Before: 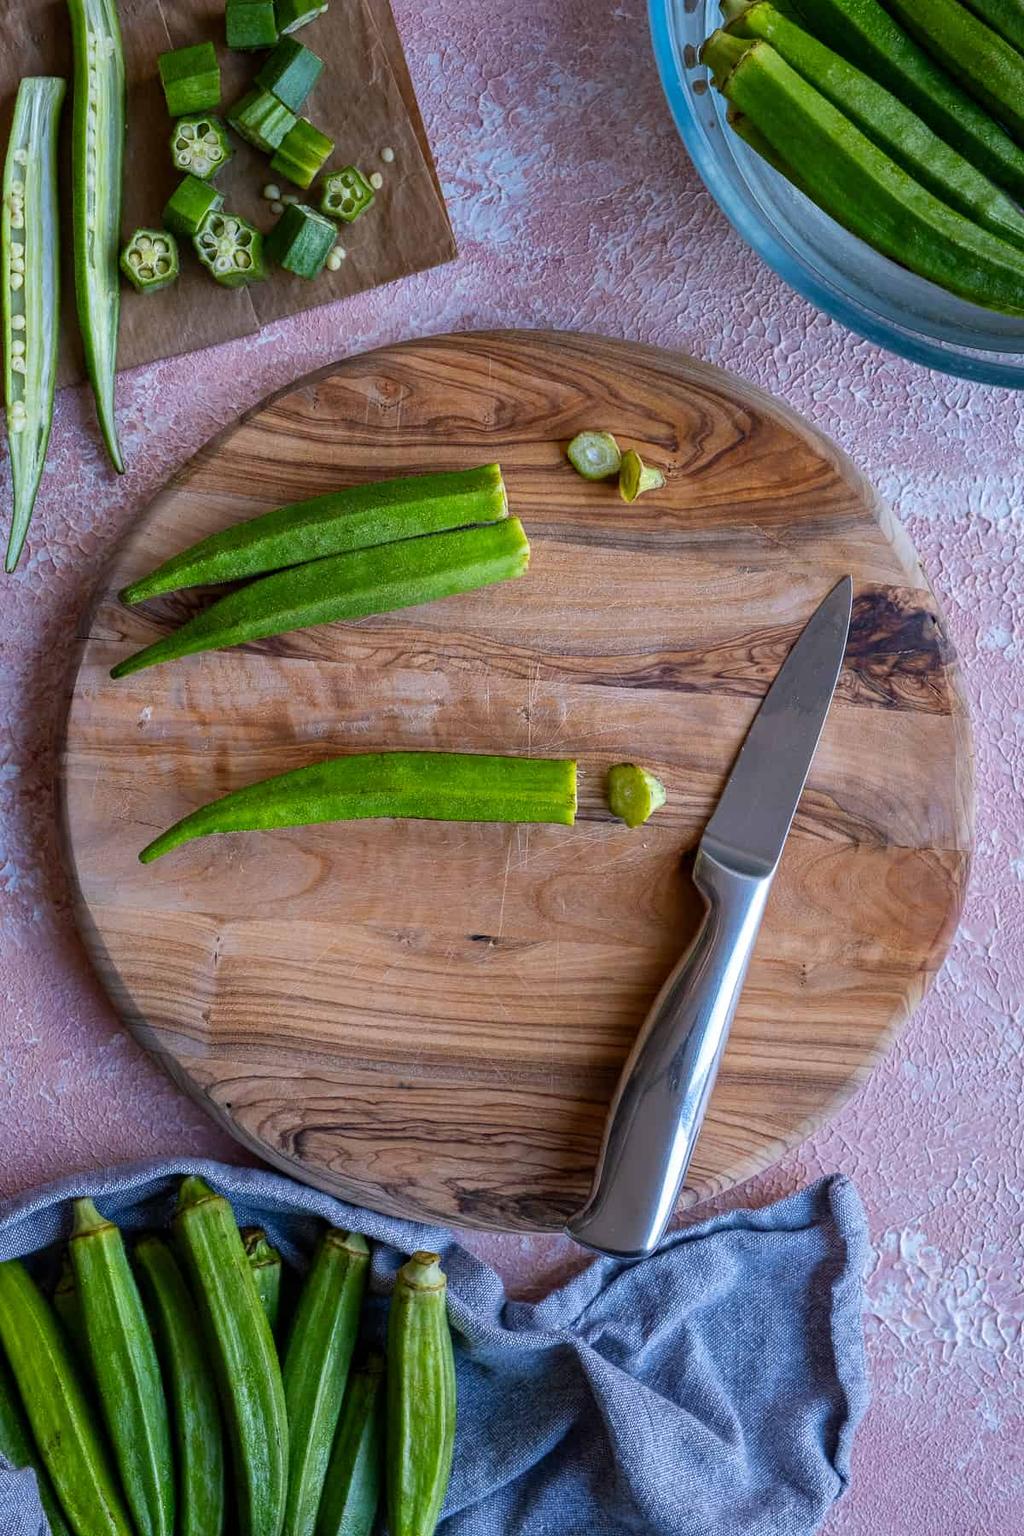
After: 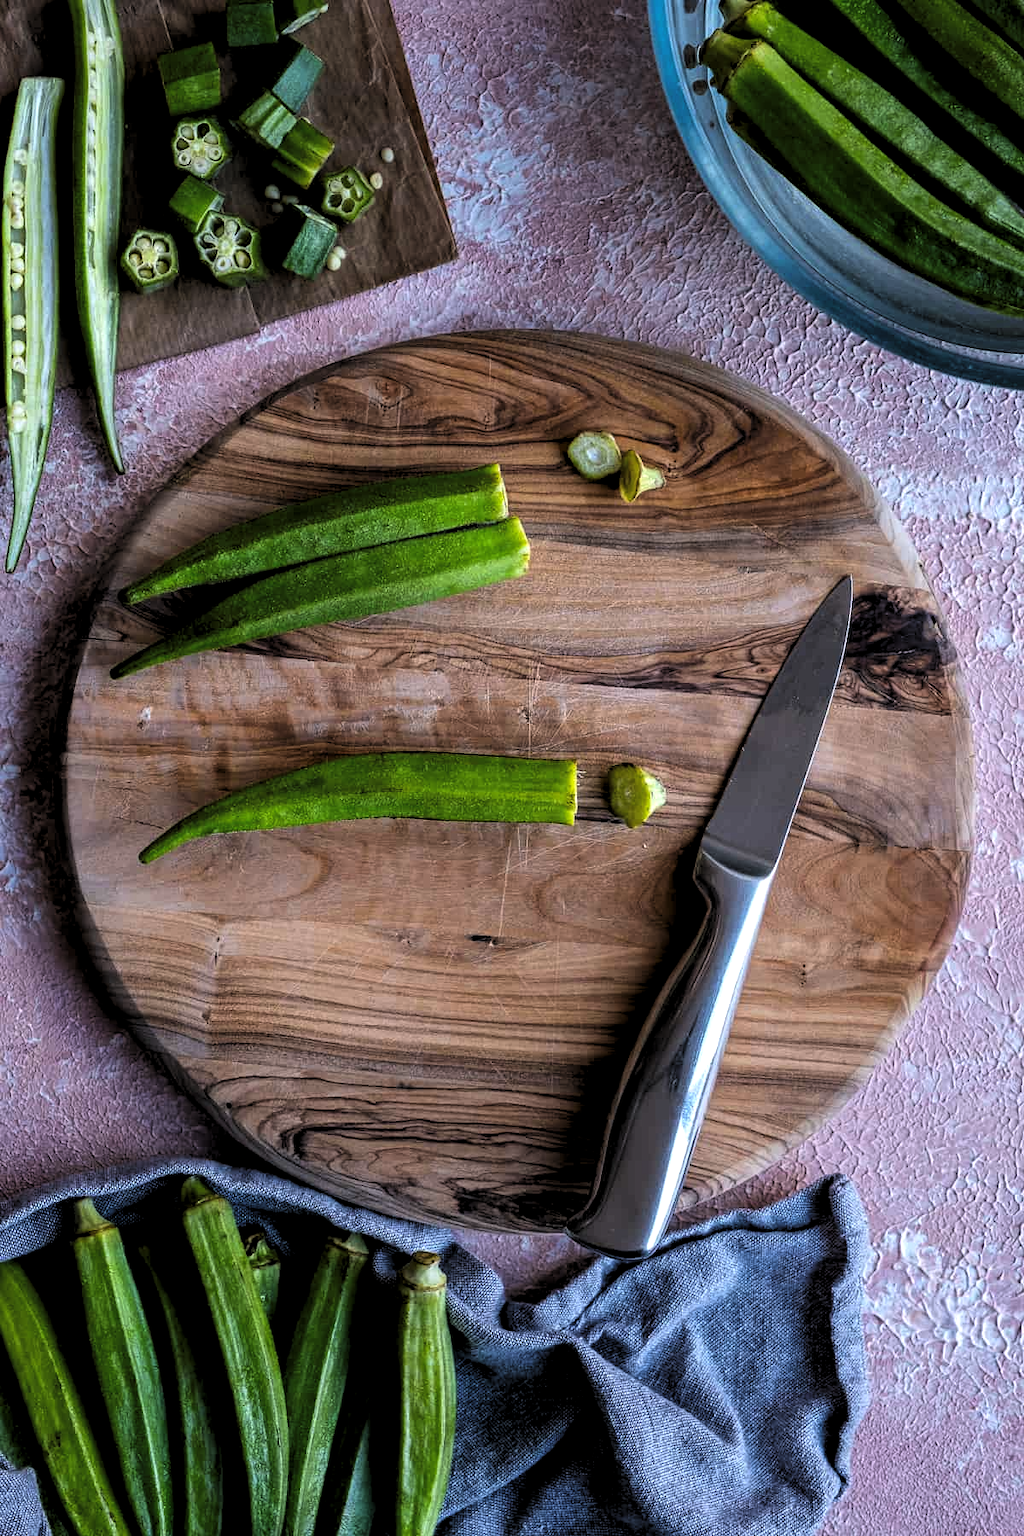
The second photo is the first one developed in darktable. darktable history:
white balance: emerald 1
levels: levels [0.182, 0.542, 0.902]
